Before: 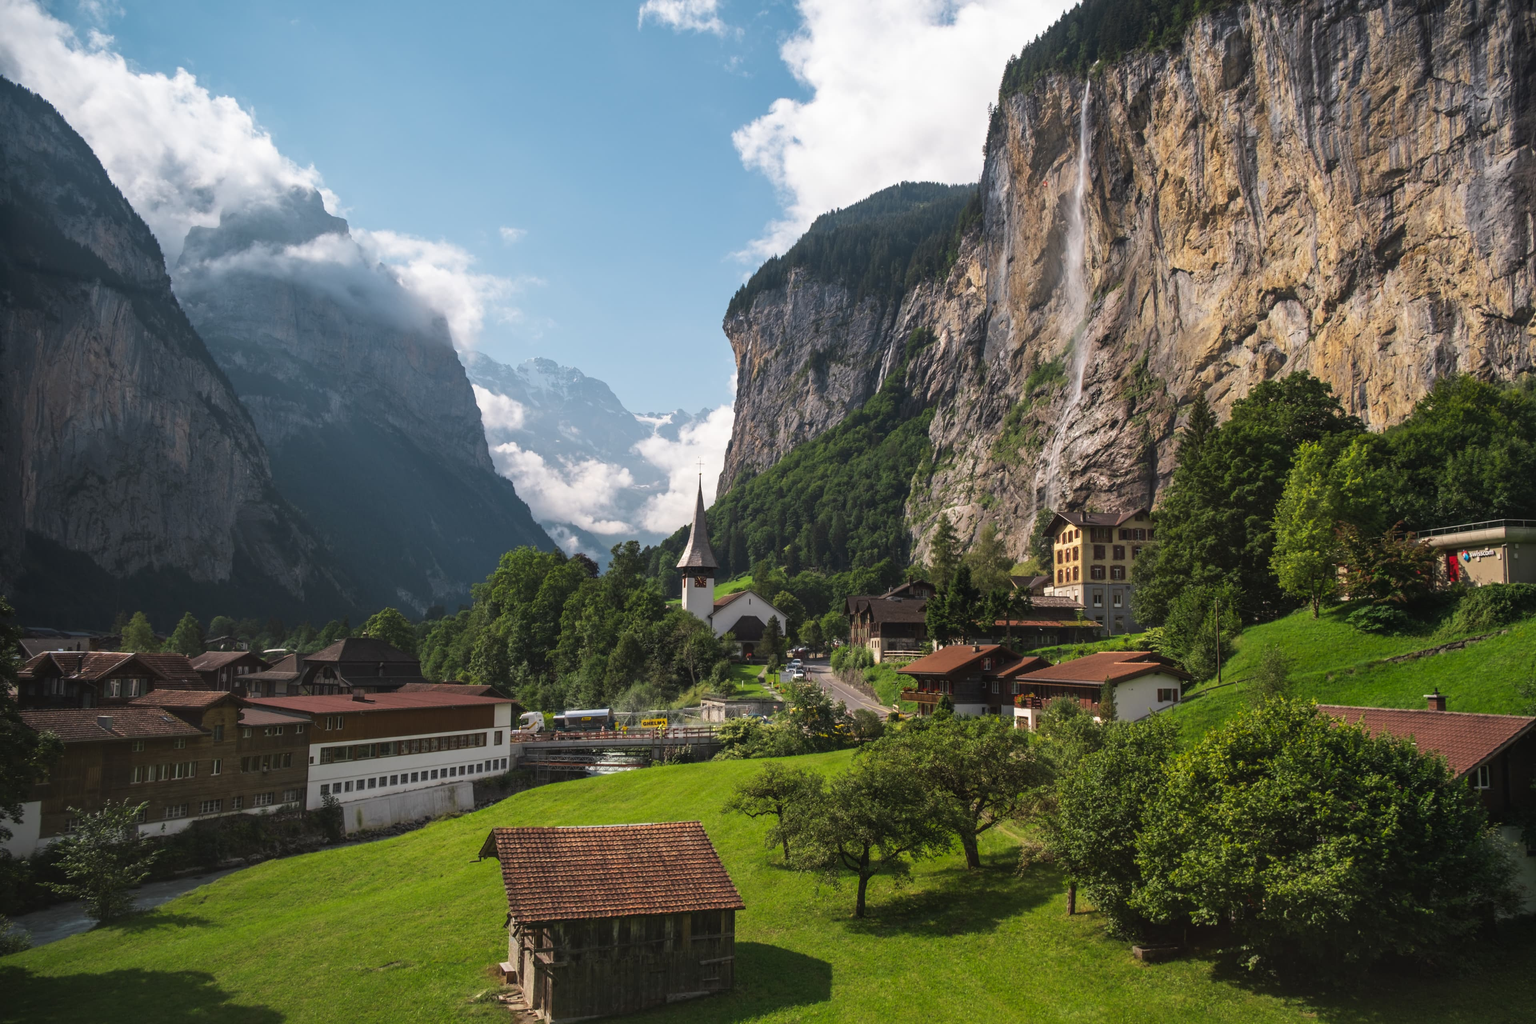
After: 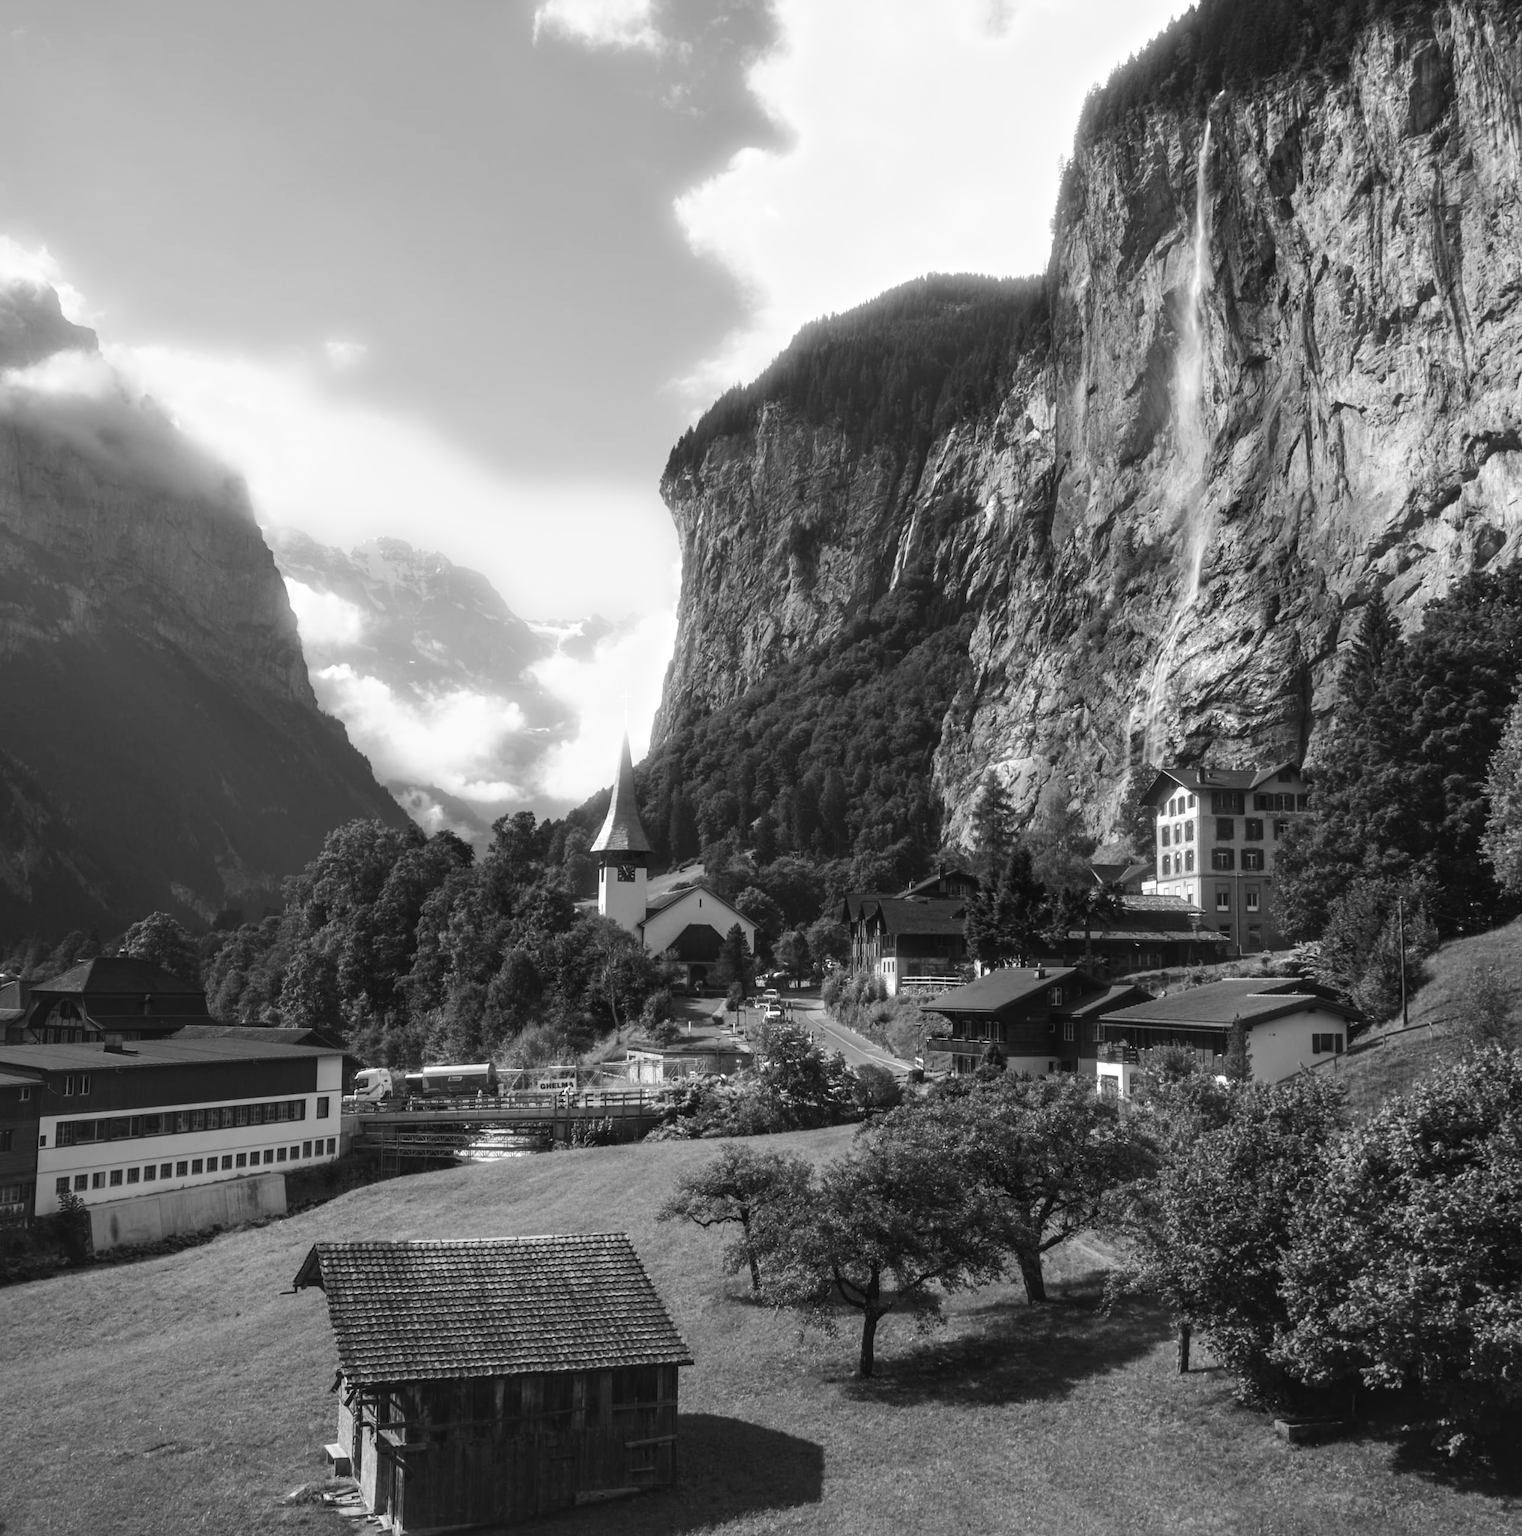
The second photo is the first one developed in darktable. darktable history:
monochrome: a 32, b 64, size 2.3
bloom: size 5%, threshold 95%, strength 15%
crop and rotate: left 18.442%, right 15.508%
tone equalizer: -8 EV -0.417 EV, -7 EV -0.389 EV, -6 EV -0.333 EV, -5 EV -0.222 EV, -3 EV 0.222 EV, -2 EV 0.333 EV, -1 EV 0.389 EV, +0 EV 0.417 EV, edges refinement/feathering 500, mask exposure compensation -1.57 EV, preserve details no
